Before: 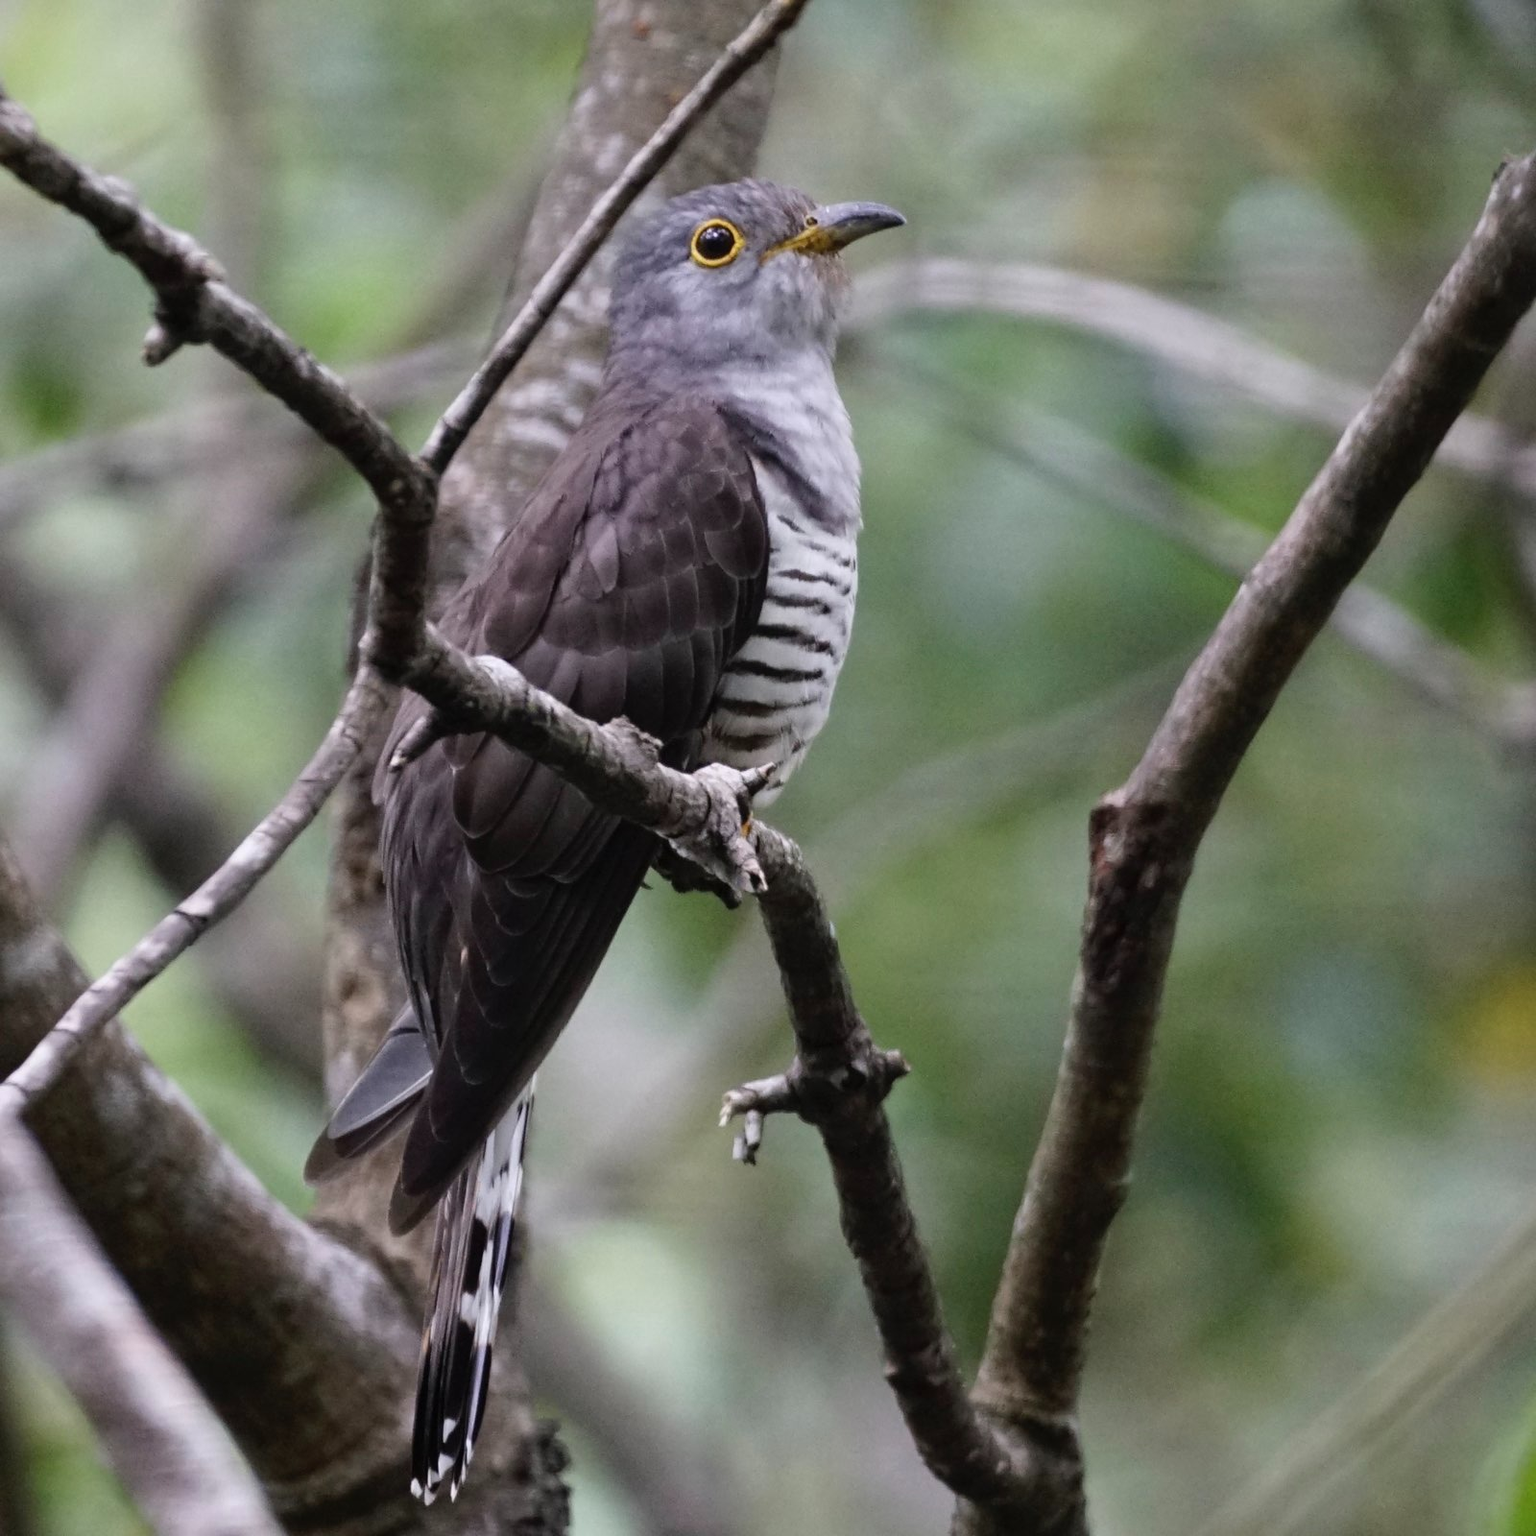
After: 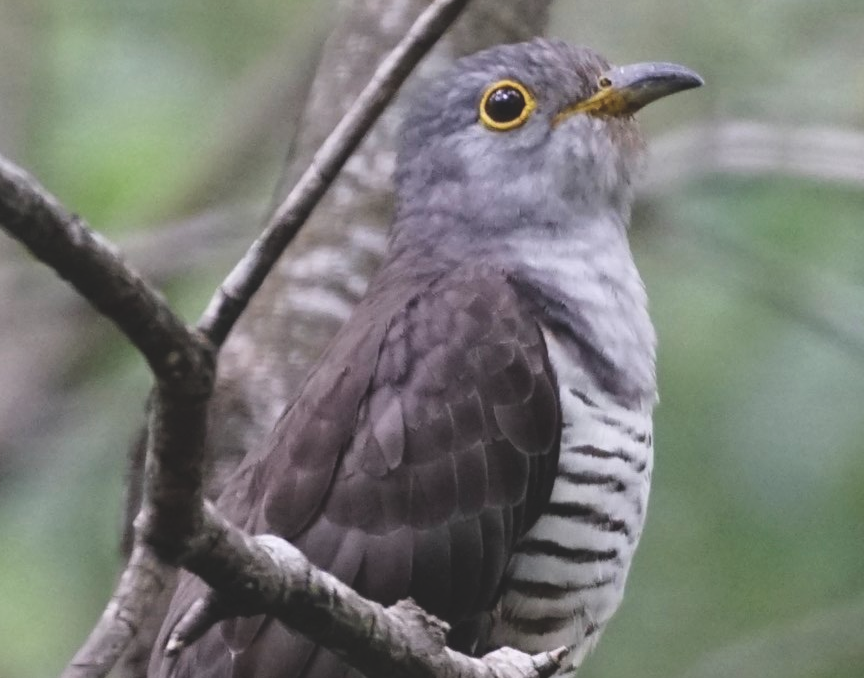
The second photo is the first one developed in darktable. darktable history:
exposure: black level correction -0.015, compensate highlight preservation false
crop: left 15.029%, top 9.306%, right 30.962%, bottom 48.316%
